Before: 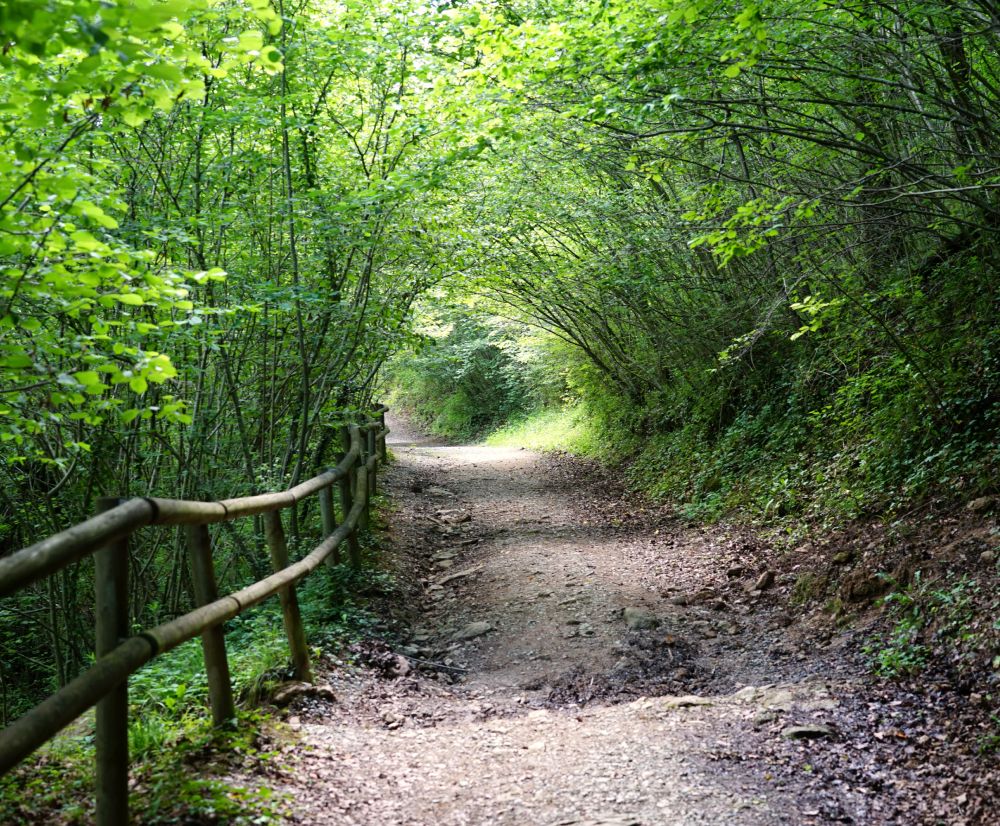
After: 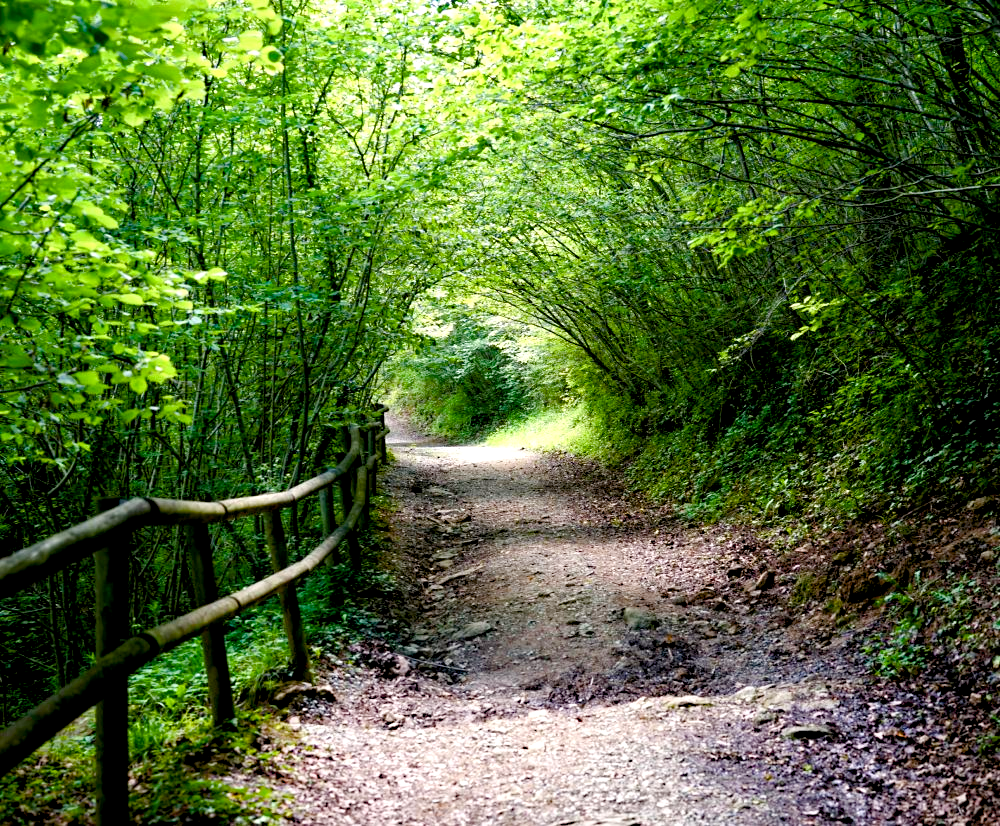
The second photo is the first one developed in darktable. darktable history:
color balance rgb: shadows lift › luminance -9.41%, highlights gain › luminance 17.6%, global offset › luminance -1.45%, perceptual saturation grading › highlights -17.77%, perceptual saturation grading › mid-tones 33.1%, perceptual saturation grading › shadows 50.52%, global vibrance 24.22%
haze removal: compatibility mode true, adaptive false
exposure: exposure 0.078 EV, compensate highlight preservation false
